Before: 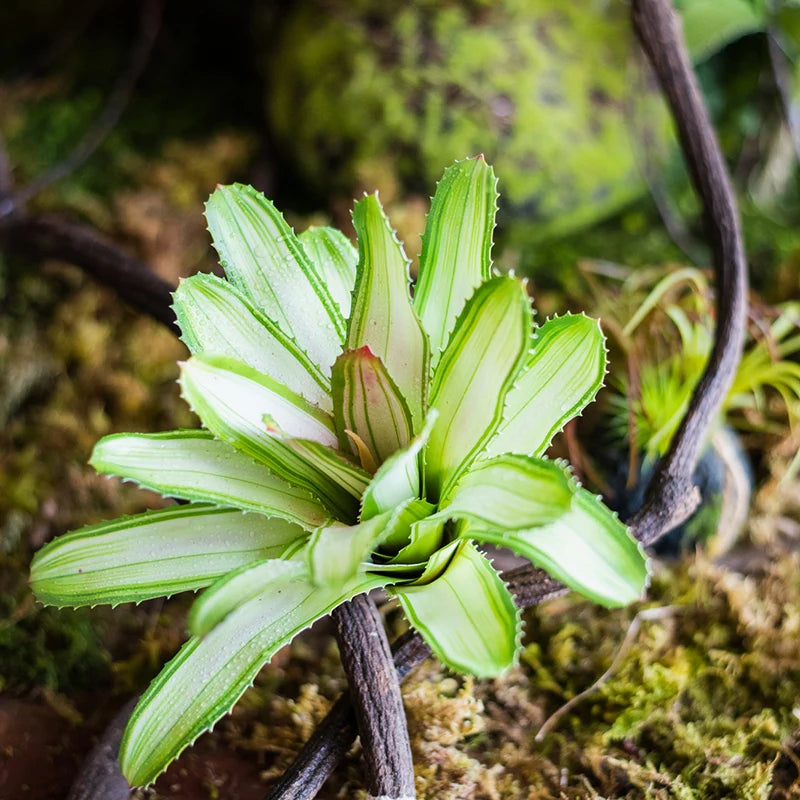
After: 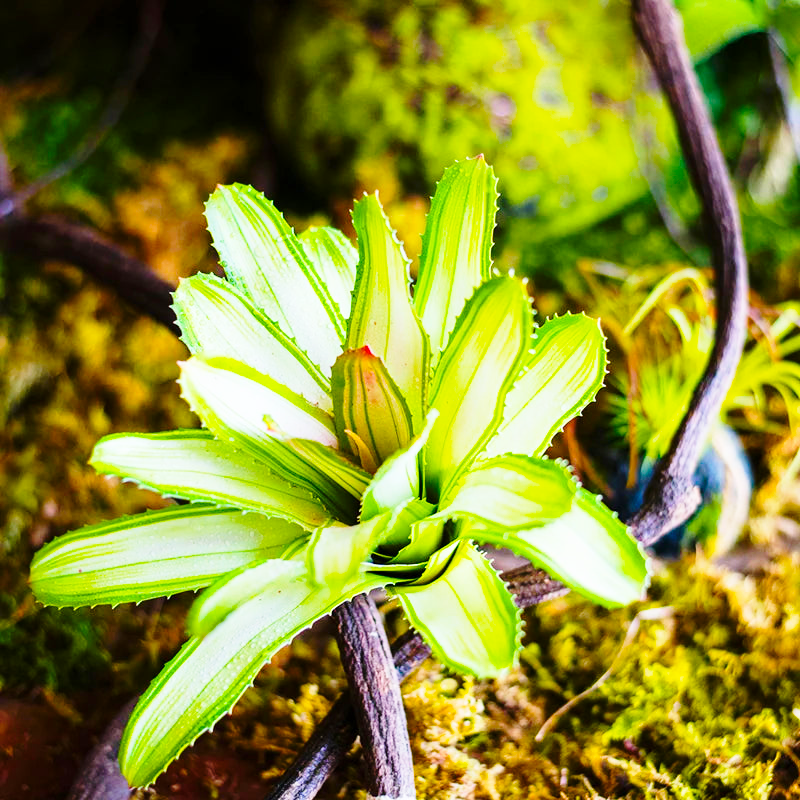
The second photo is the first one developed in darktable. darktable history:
base curve: curves: ch0 [(0, 0) (0.028, 0.03) (0.121, 0.232) (0.46, 0.748) (0.859, 0.968) (1, 1)], preserve colors none
color balance rgb: linear chroma grading › global chroma 49.778%, perceptual saturation grading › global saturation 9.681%, global vibrance 20%
